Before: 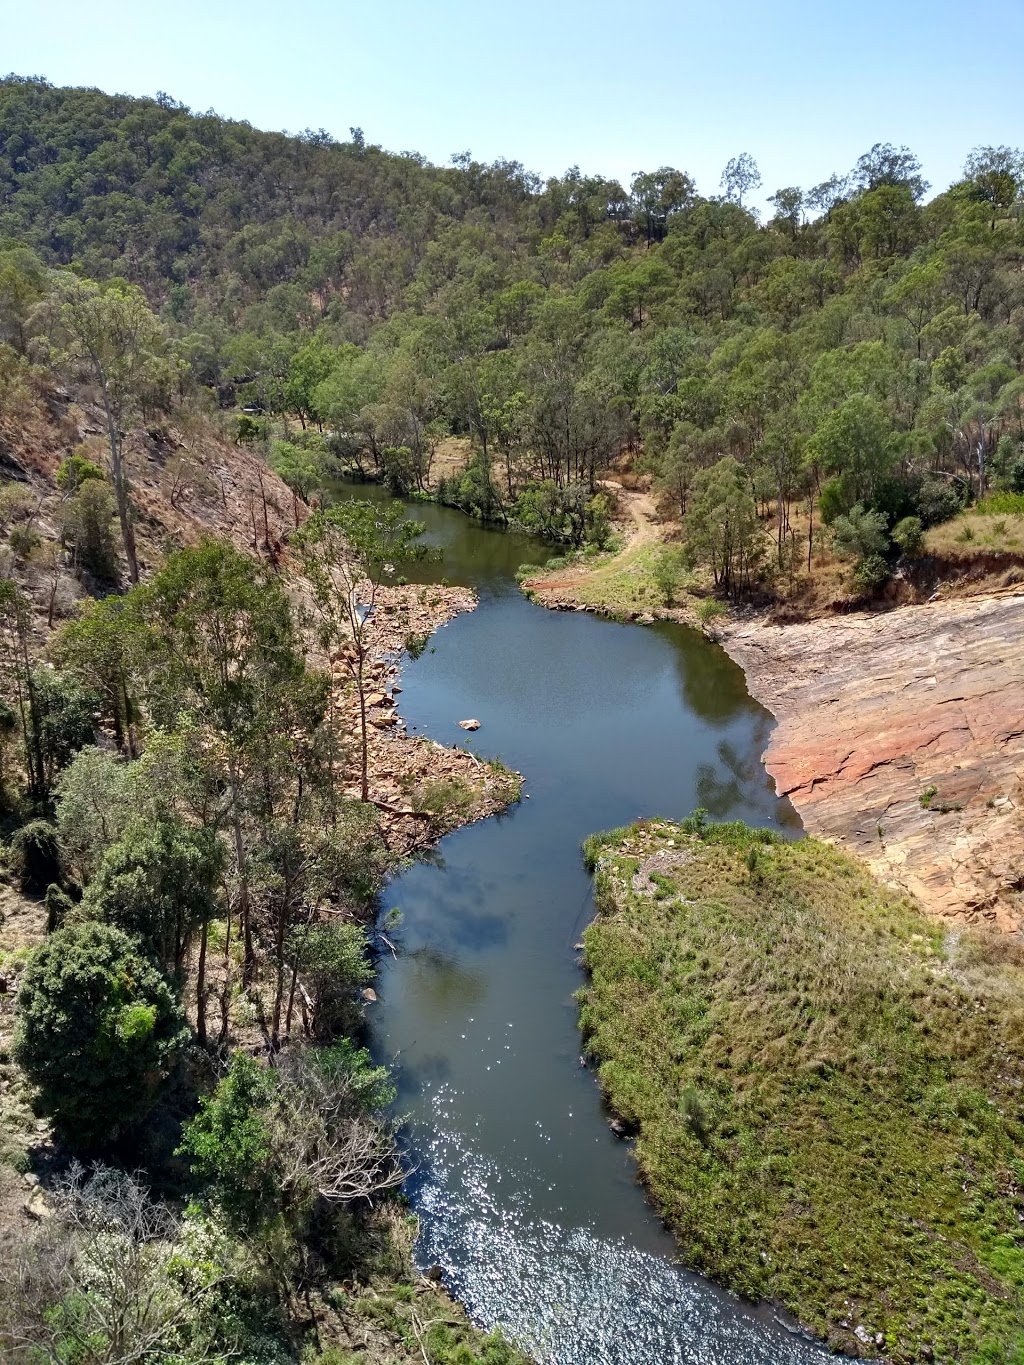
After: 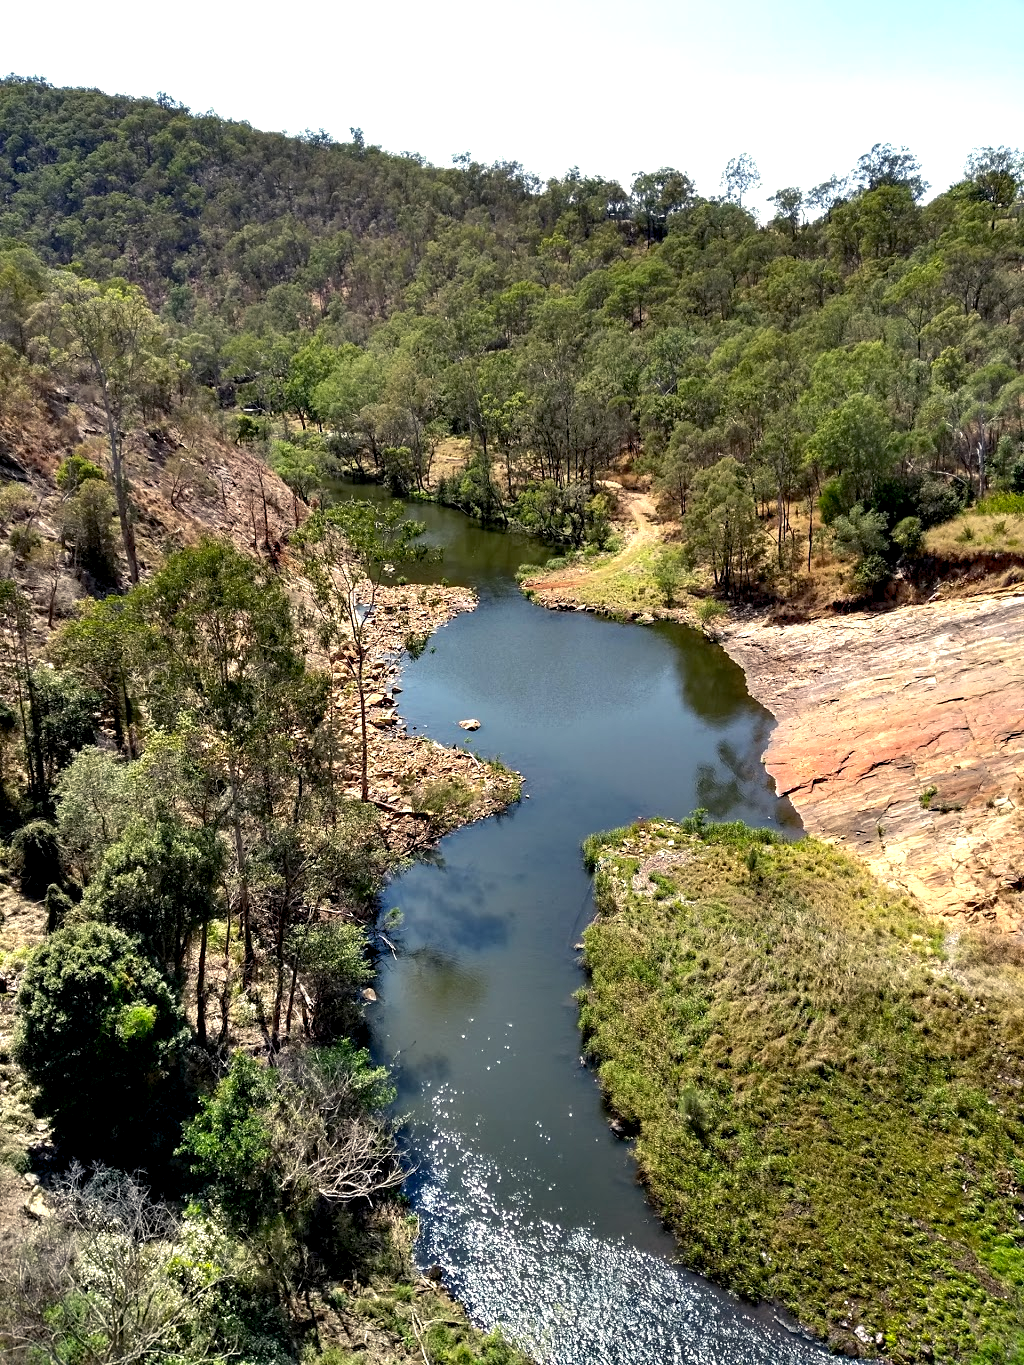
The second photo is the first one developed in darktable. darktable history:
color balance rgb: highlights gain › chroma 3.04%, highlights gain › hue 78.67°, global offset › luminance -0.88%, perceptual saturation grading › global saturation 0.387%, perceptual brilliance grading › global brilliance -4.685%, perceptual brilliance grading › highlights 24.764%, perceptual brilliance grading › mid-tones 6.82%, perceptual brilliance grading › shadows -4.622%
